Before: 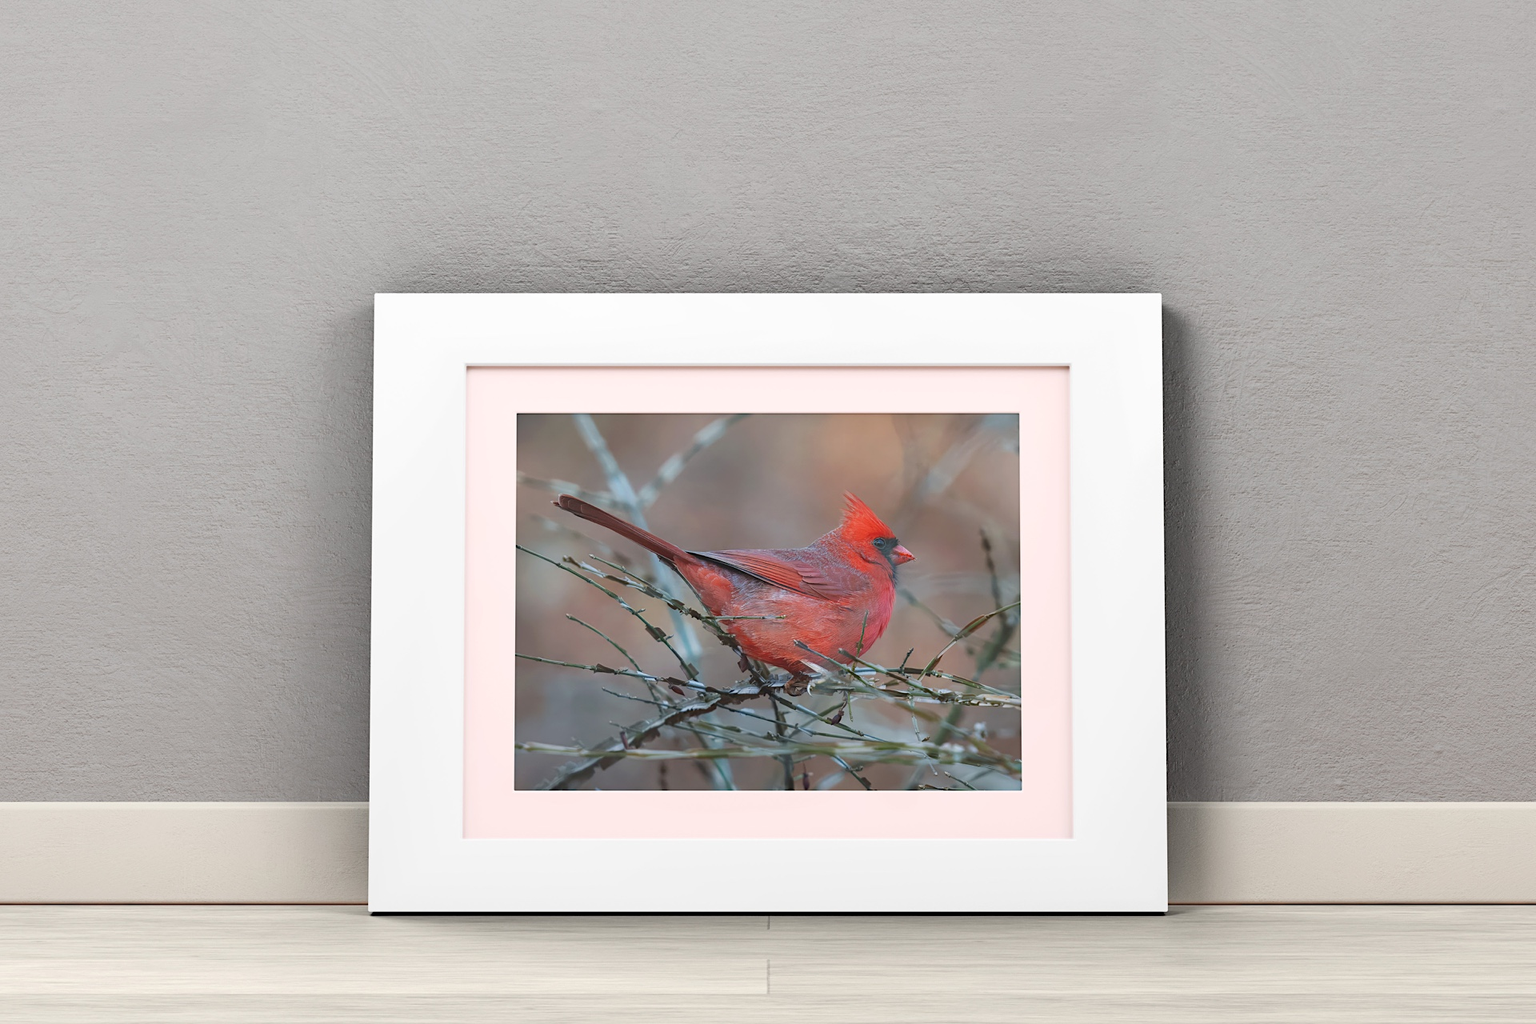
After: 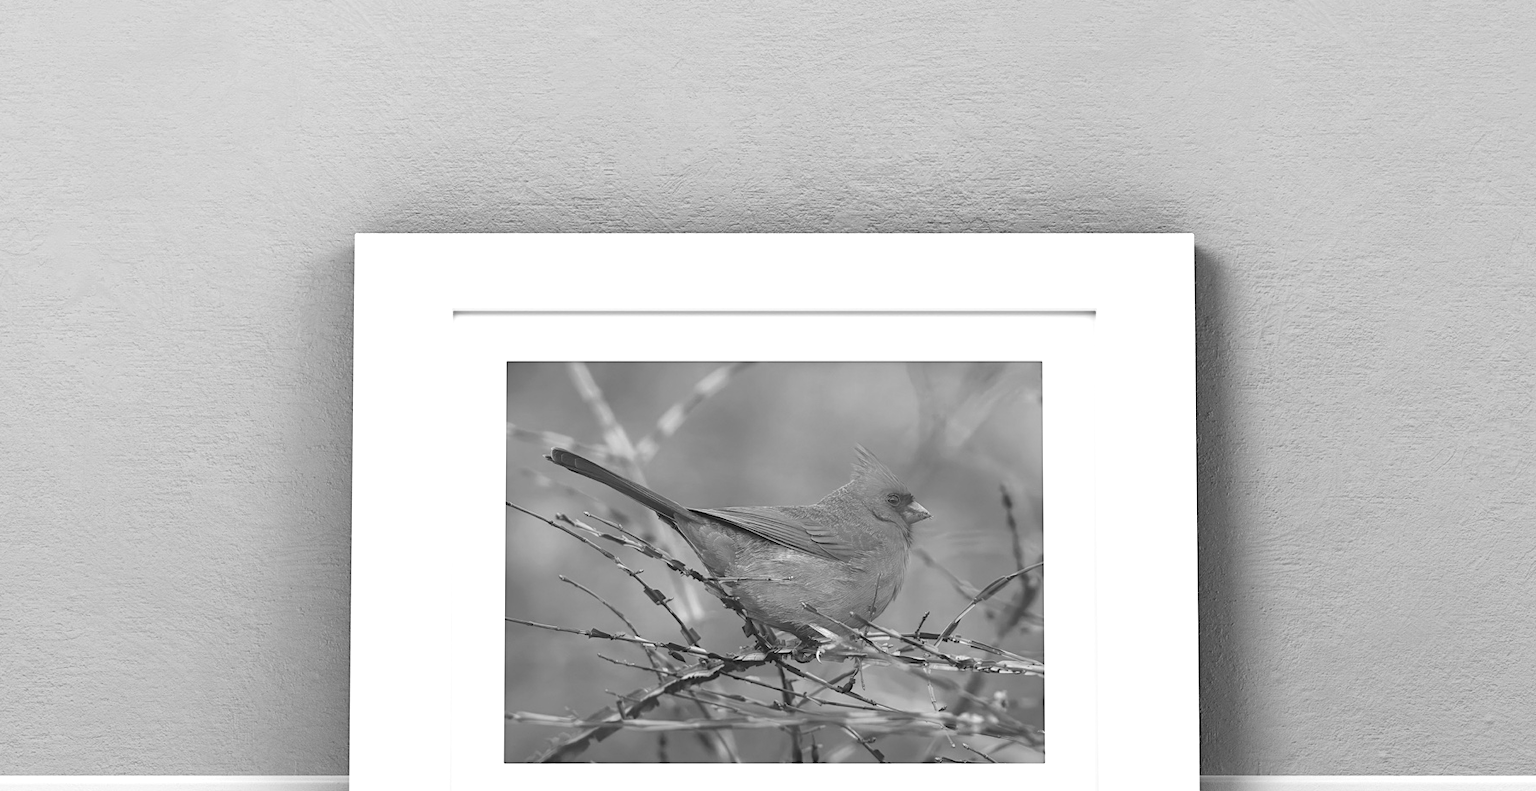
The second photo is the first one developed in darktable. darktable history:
crop: left 2.737%, top 7.287%, right 3.421%, bottom 20.179%
exposure: black level correction 0, exposure 0.4 EV, compensate exposure bias true, compensate highlight preservation false
monochrome: a -3.63, b -0.465
